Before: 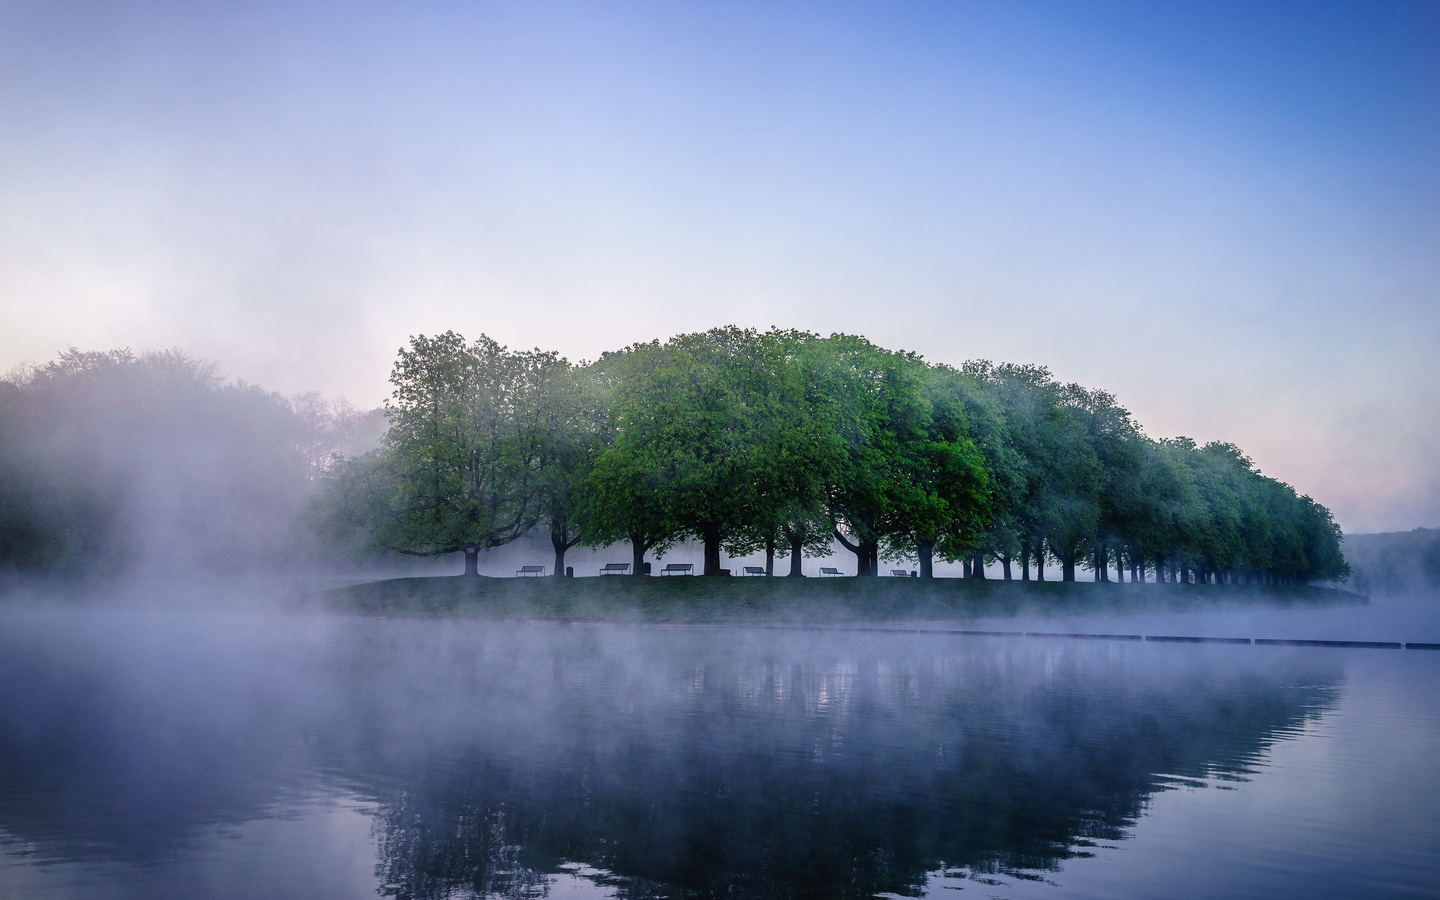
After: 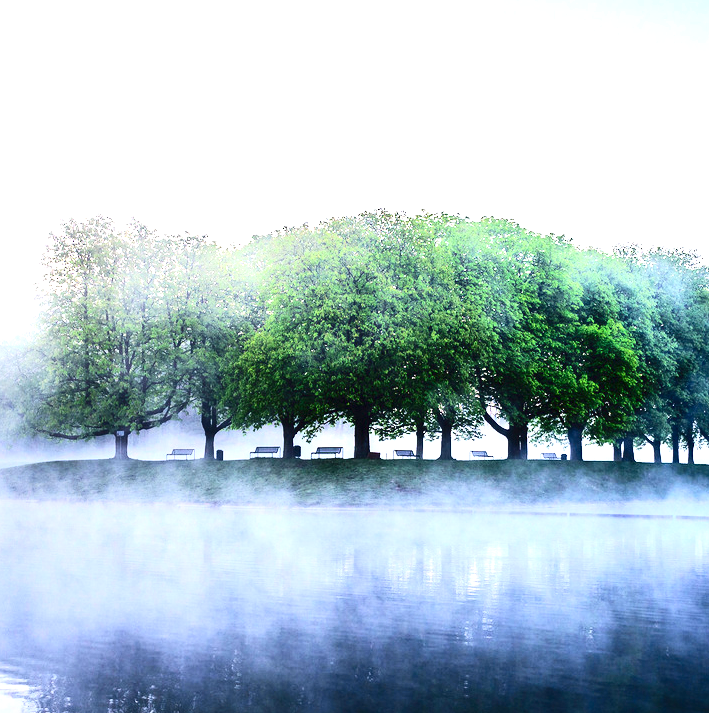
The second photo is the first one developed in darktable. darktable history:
contrast brightness saturation: contrast 0.296
crop and rotate: angle 0.02°, left 24.292%, top 13.034%, right 26.402%, bottom 7.643%
exposure: black level correction 0, exposure 1.885 EV, compensate exposure bias true, compensate highlight preservation false
